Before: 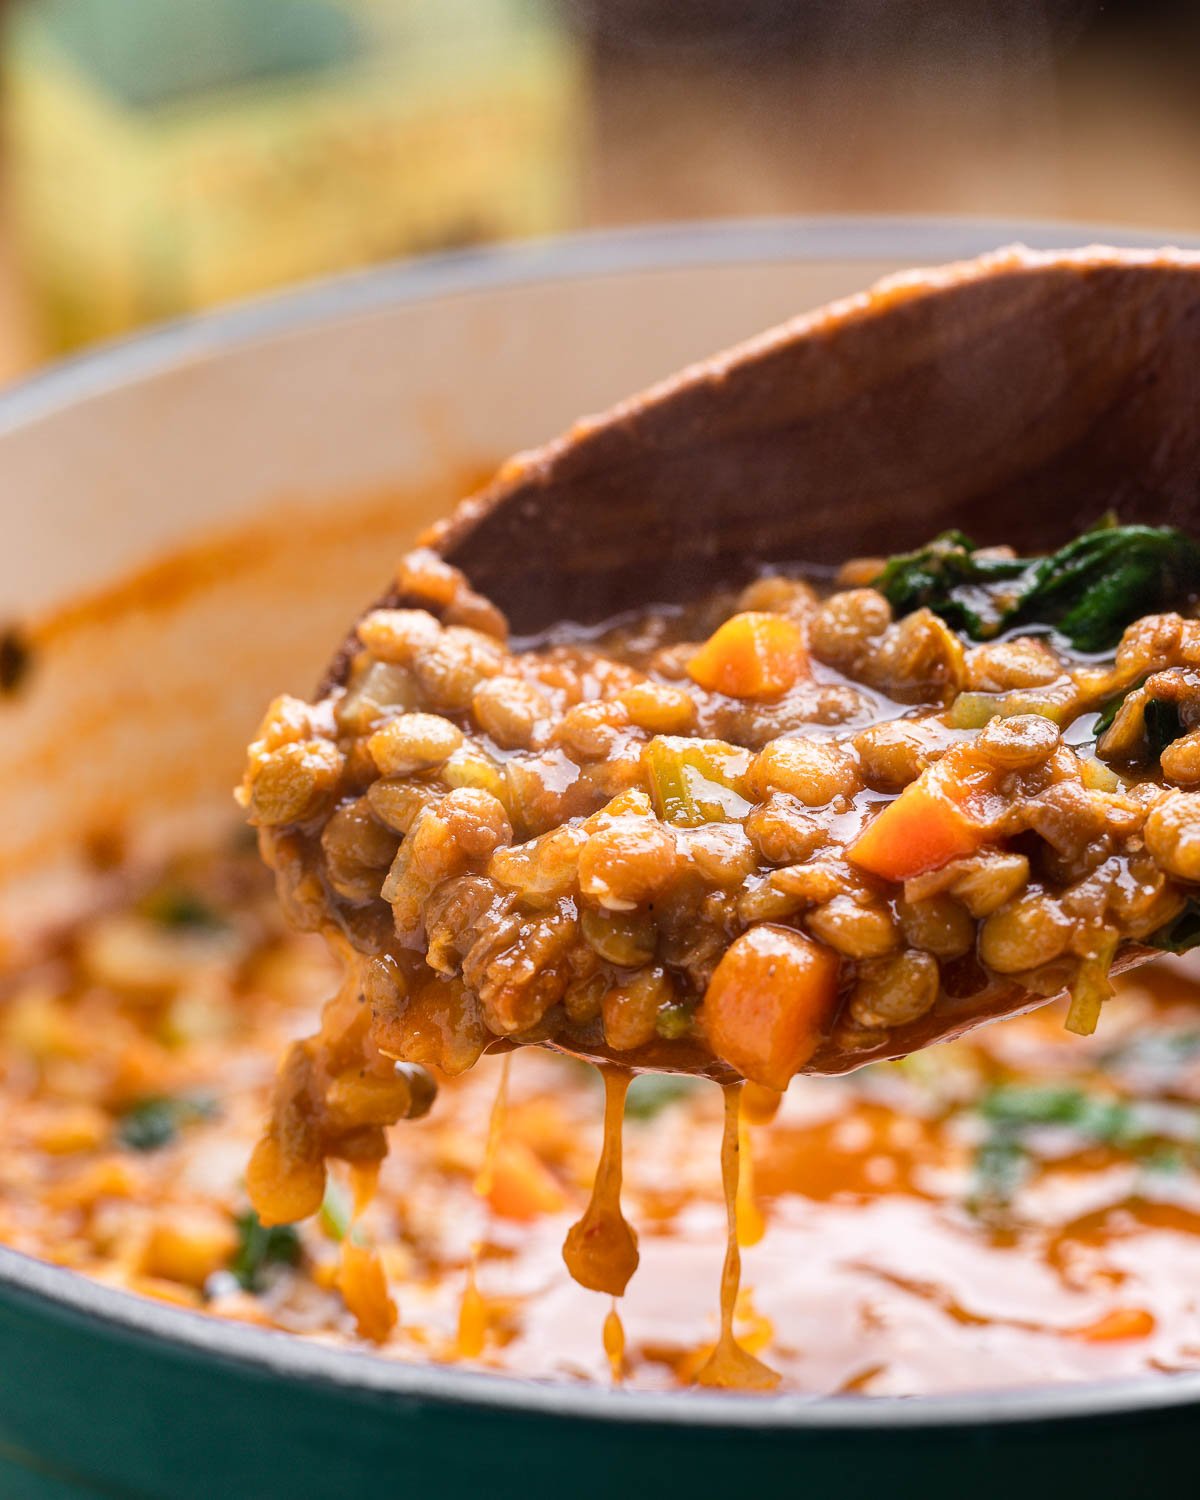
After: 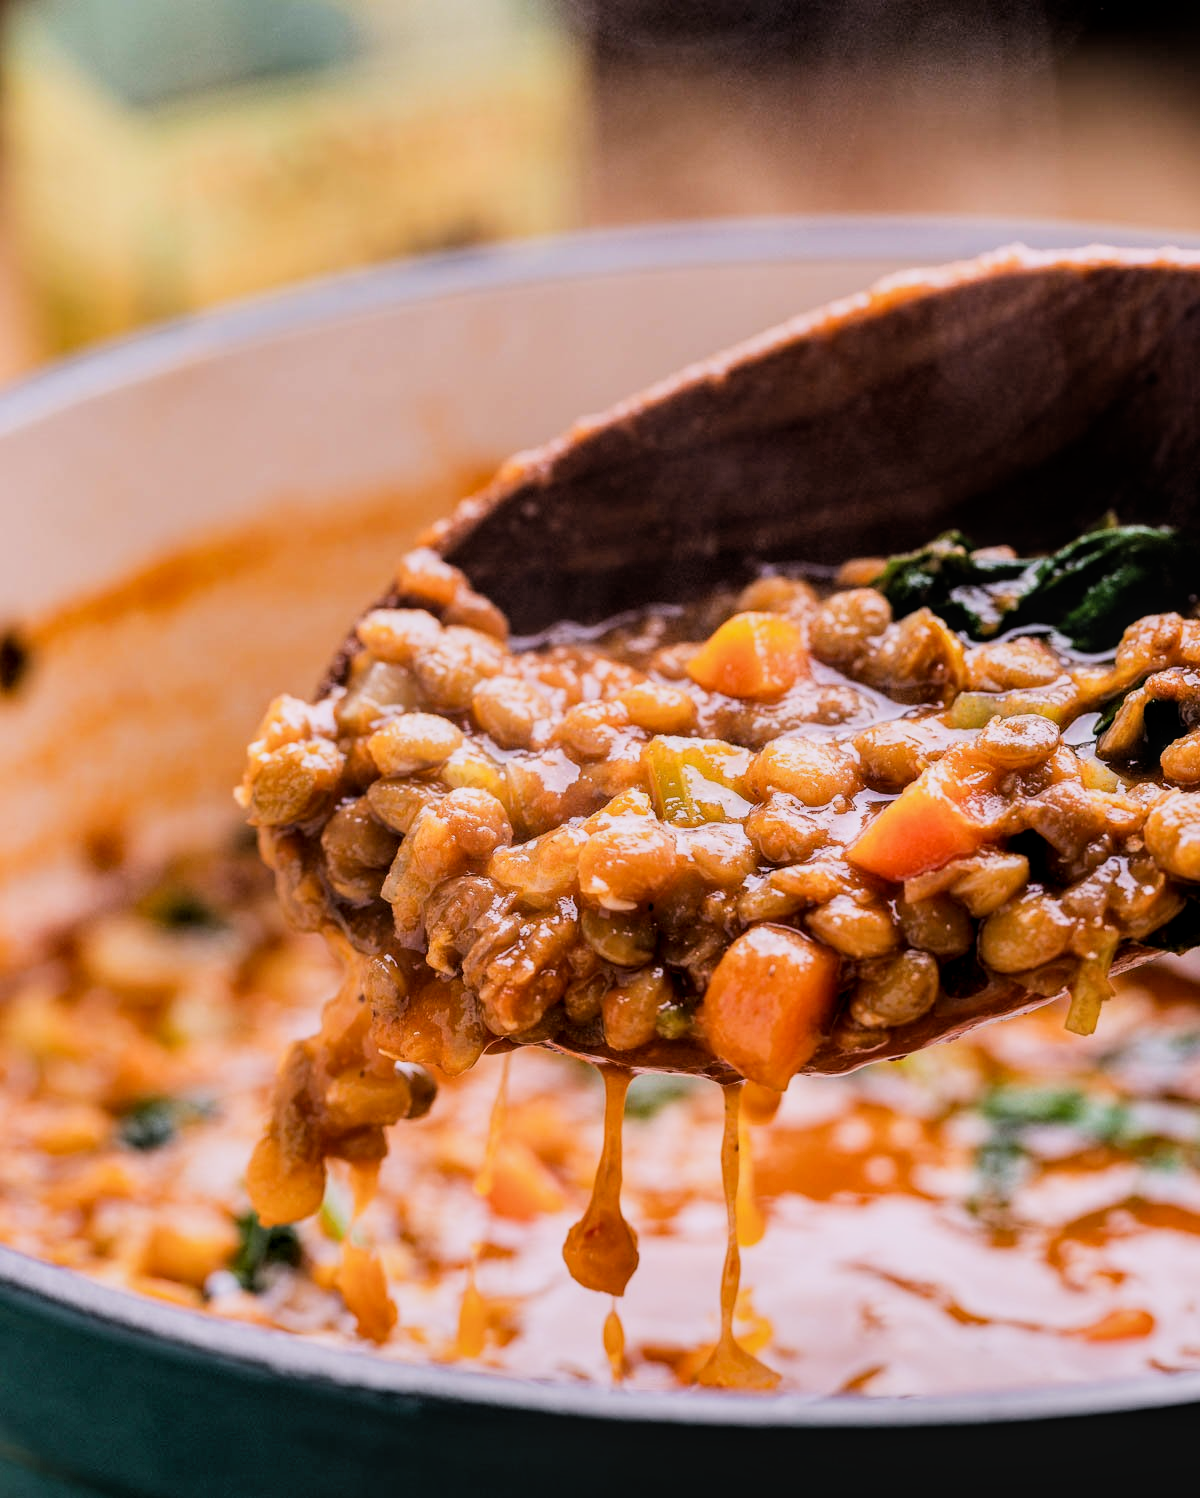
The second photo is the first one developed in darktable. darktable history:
white balance: red 1.05, blue 1.072
crop: bottom 0.071%
filmic rgb: black relative exposure -5 EV, hardness 2.88, contrast 1.3, highlights saturation mix -10%
local contrast: on, module defaults
